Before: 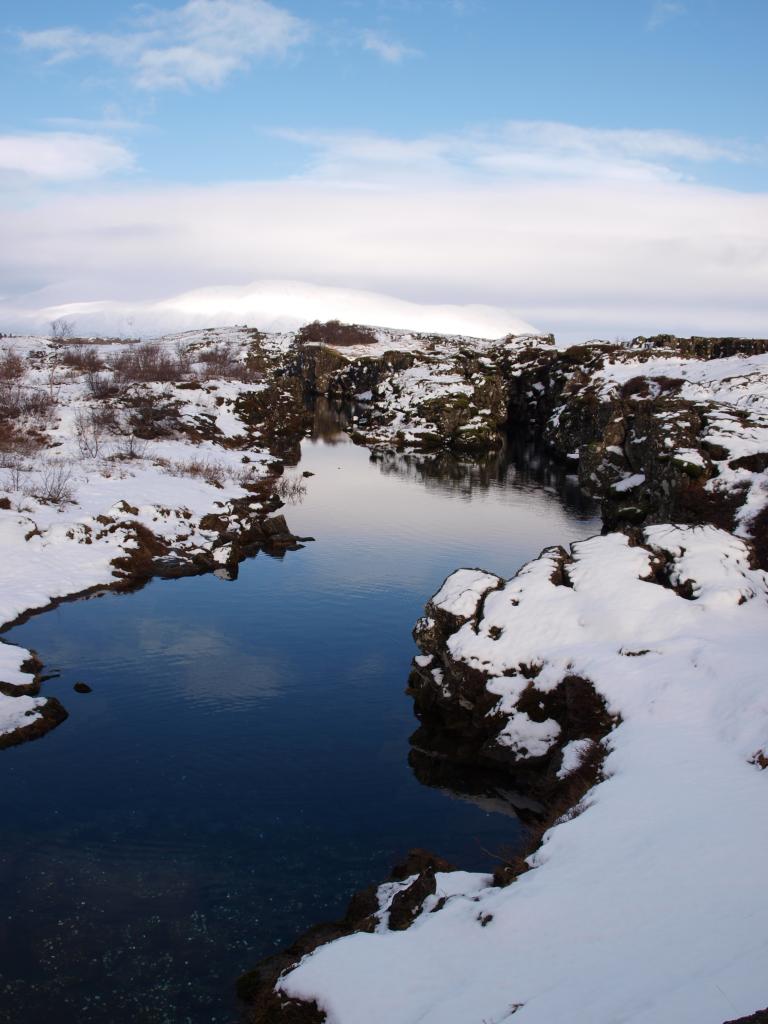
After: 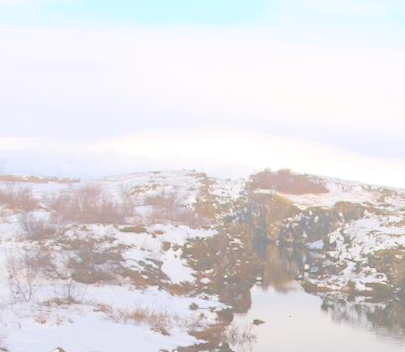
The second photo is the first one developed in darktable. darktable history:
rotate and perspective: rotation -0.013°, lens shift (vertical) -0.027, lens shift (horizontal) 0.178, crop left 0.016, crop right 0.989, crop top 0.082, crop bottom 0.918
bloom: size 38%, threshold 95%, strength 30%
crop: left 10.121%, top 10.631%, right 36.218%, bottom 51.526%
